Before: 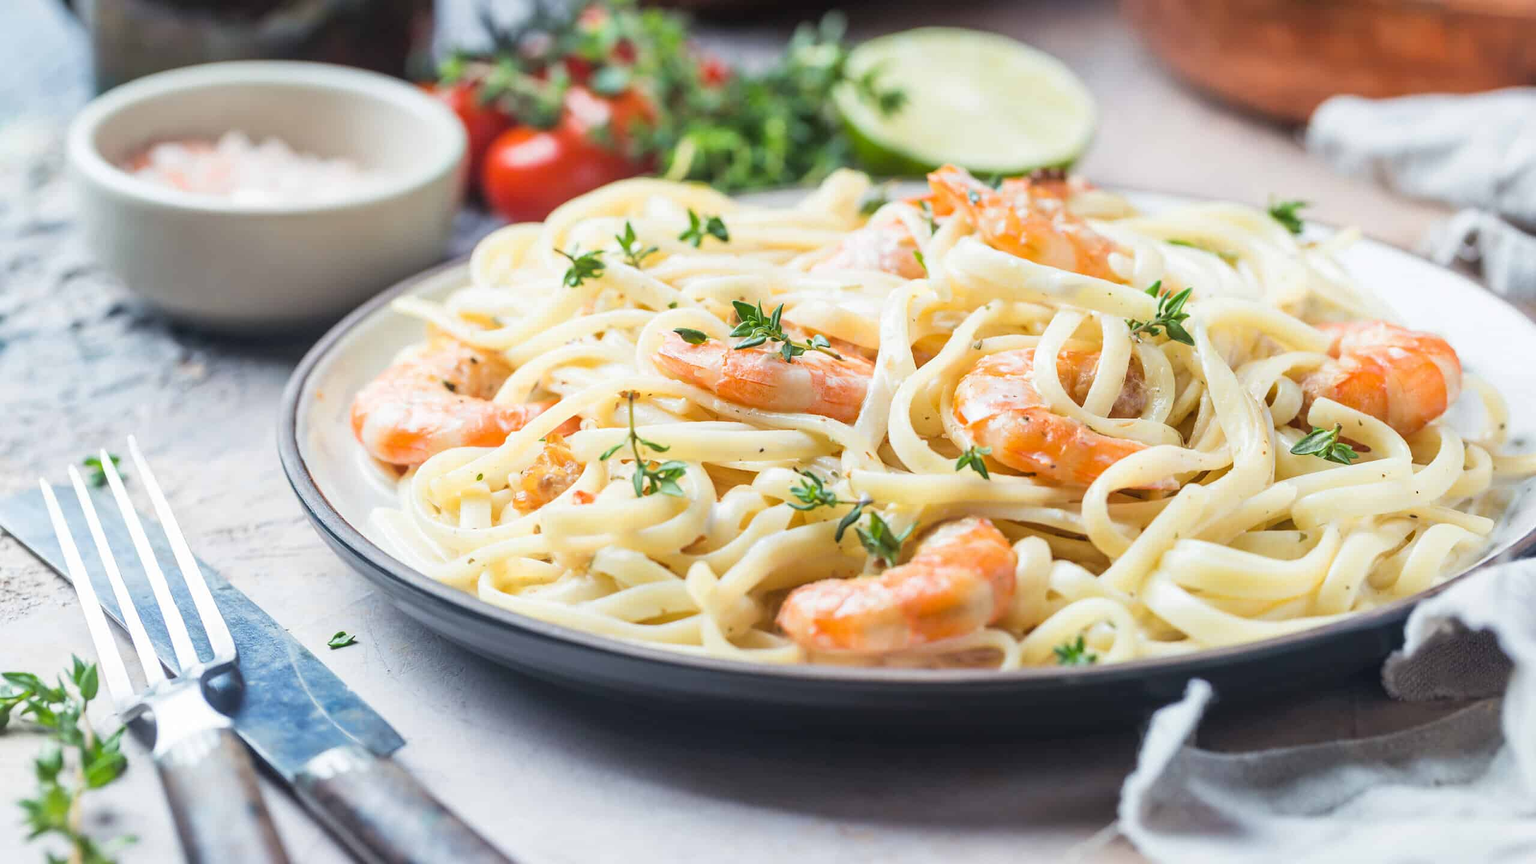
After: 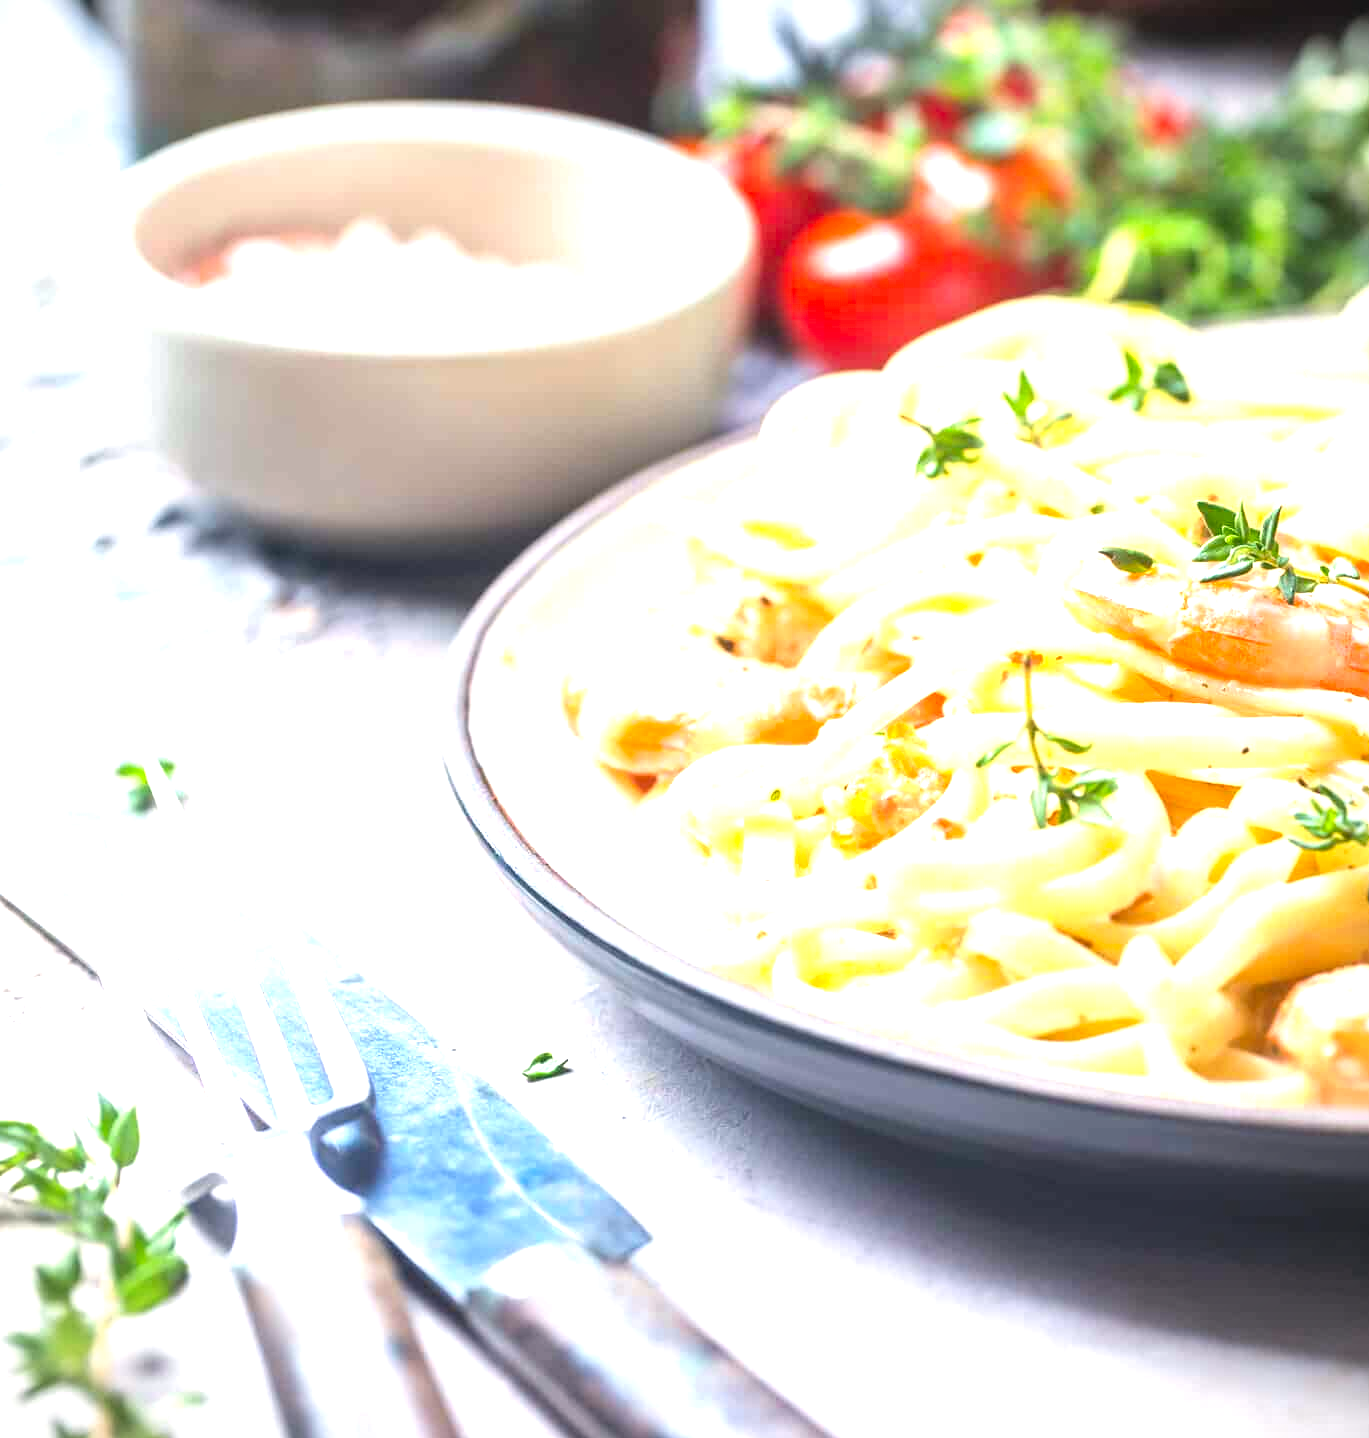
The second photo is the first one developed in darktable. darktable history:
color correction: highlights a* 3.42, highlights b* 1.7, saturation 1.16
crop: left 0.974%, right 45.514%, bottom 0.081%
exposure: black level correction 0, exposure 1.096 EV, compensate highlight preservation false
vignetting: fall-off start 99.74%, center (-0.033, -0.041), unbound false
